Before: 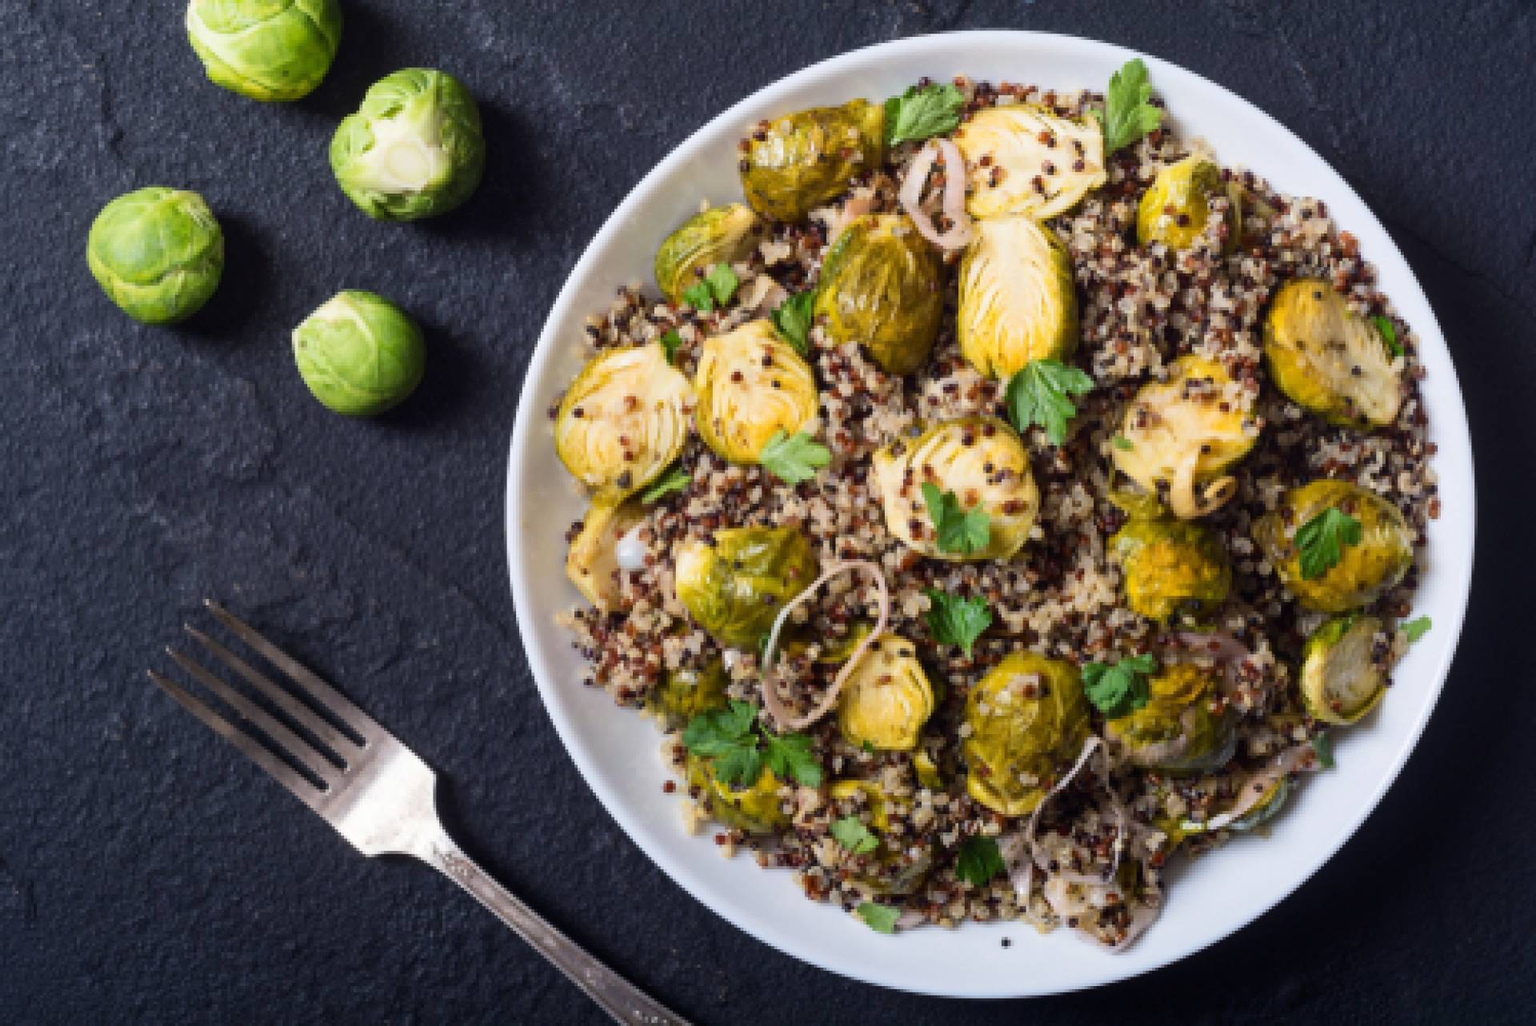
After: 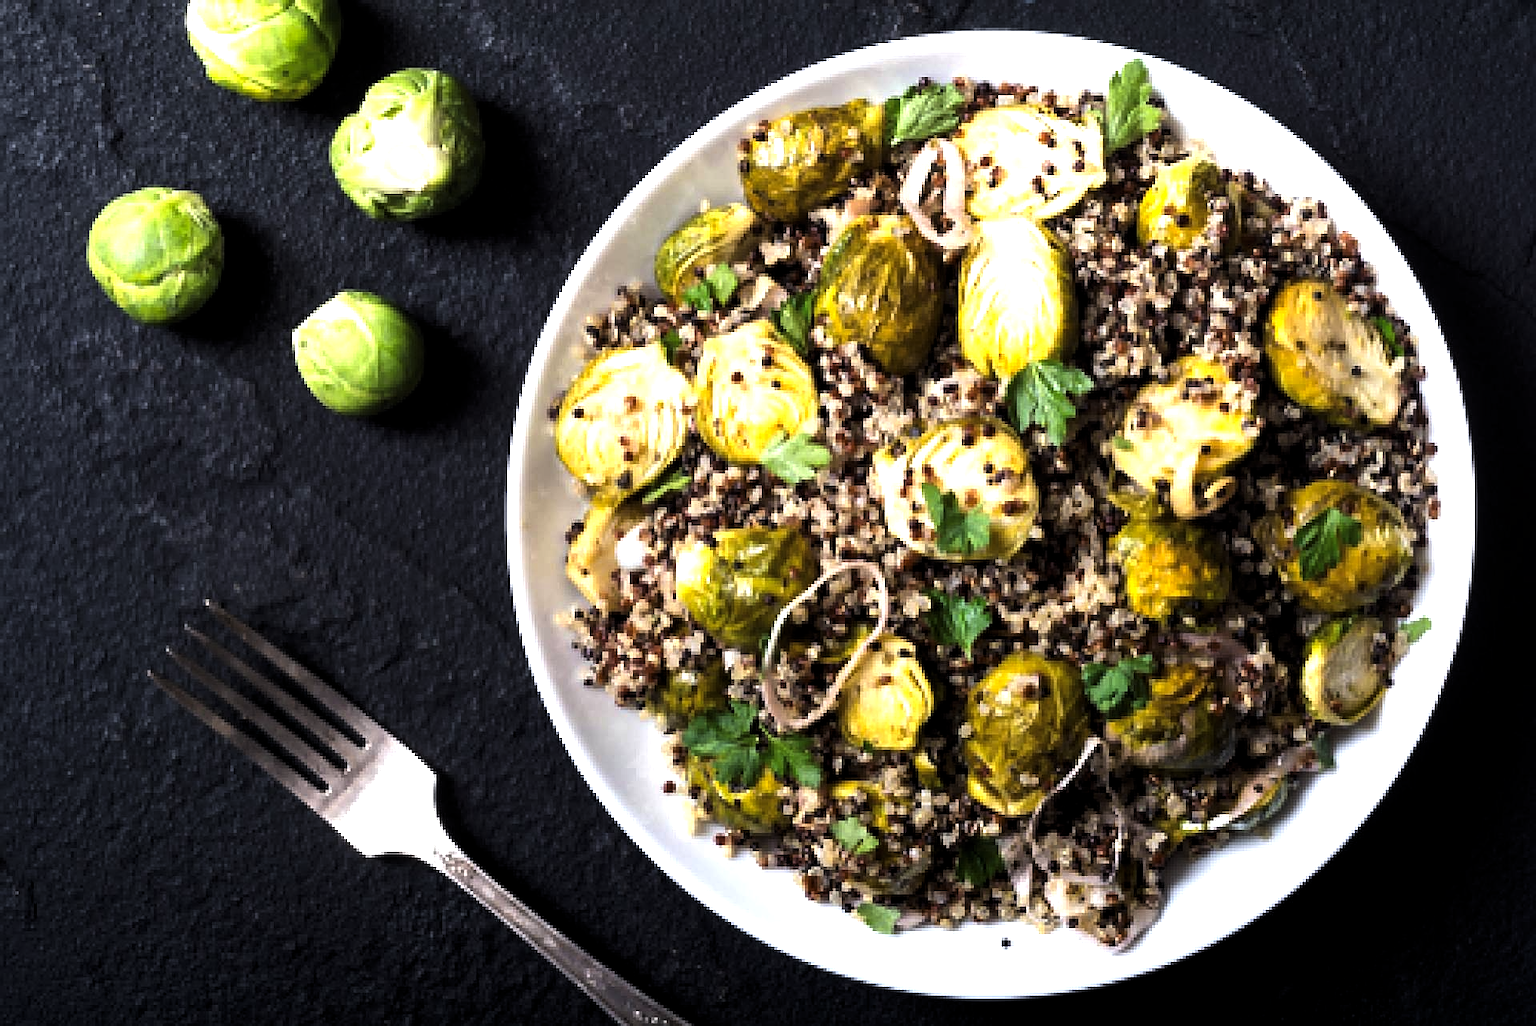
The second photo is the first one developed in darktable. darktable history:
sharpen: on, module defaults
levels: levels [0.044, 0.475, 0.791]
